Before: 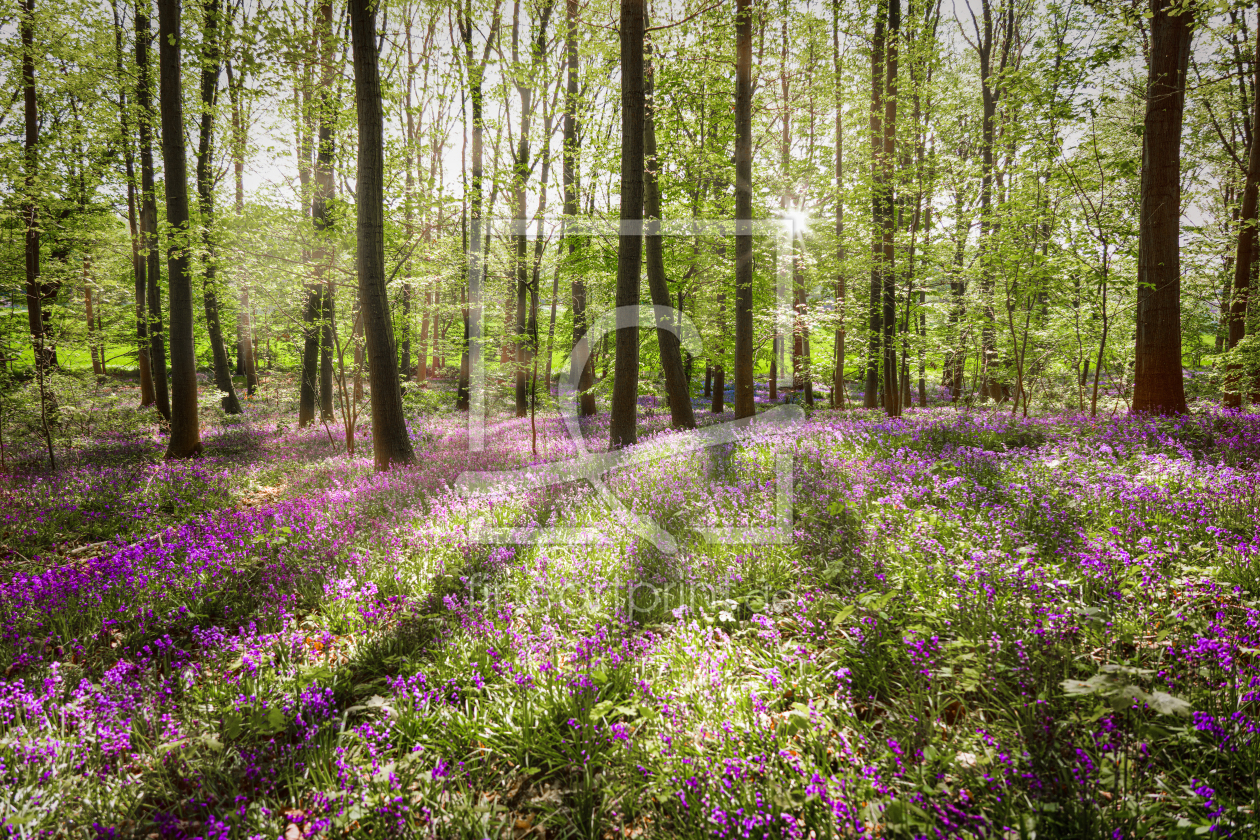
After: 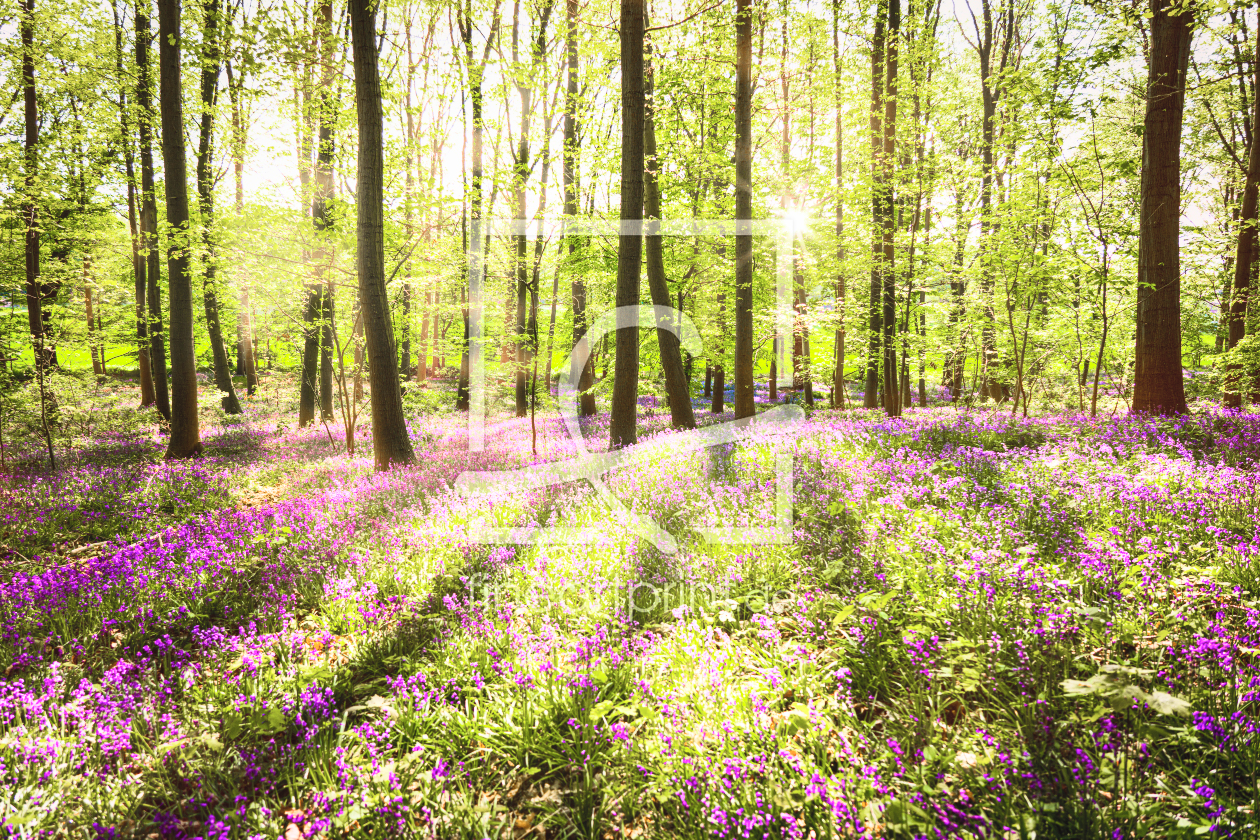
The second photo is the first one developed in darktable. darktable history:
color balance rgb: linear chroma grading › global chroma 14.898%, perceptual saturation grading › global saturation 0.924%, global vibrance 20%
velvia: on, module defaults
contrast brightness saturation: contrast 0.377, brightness 0.523
